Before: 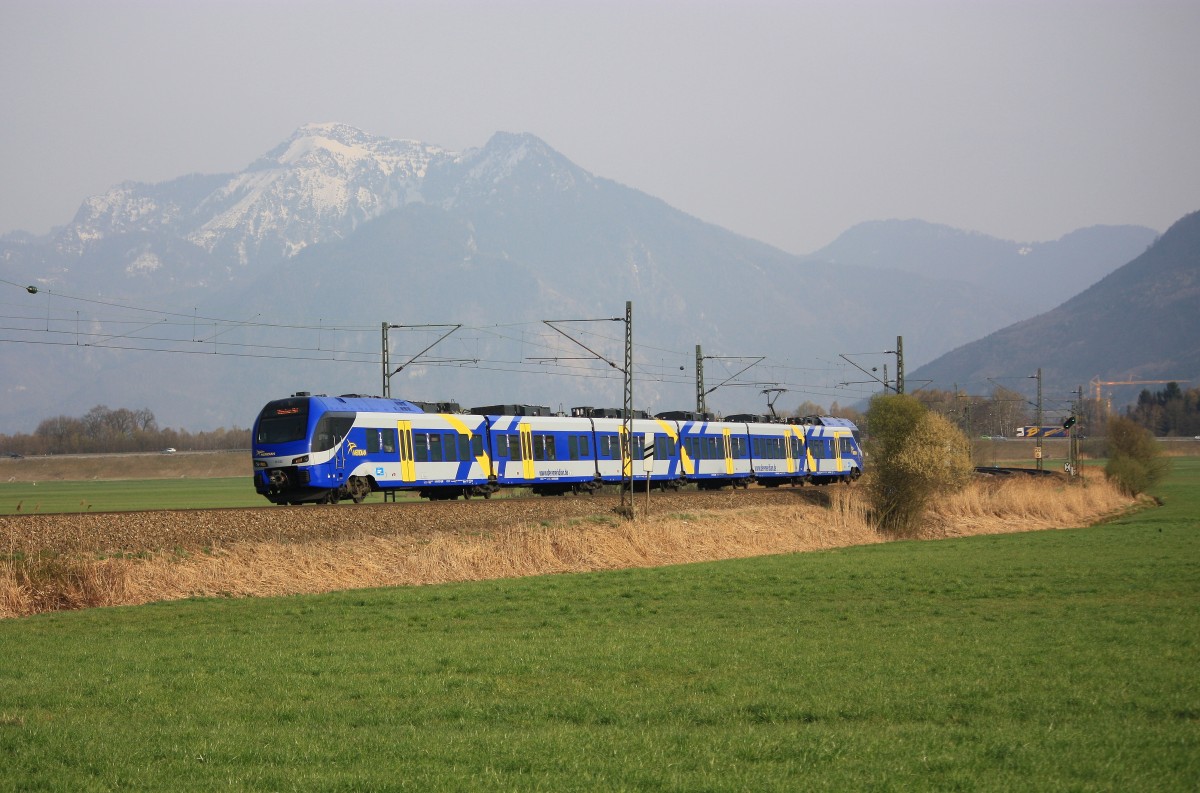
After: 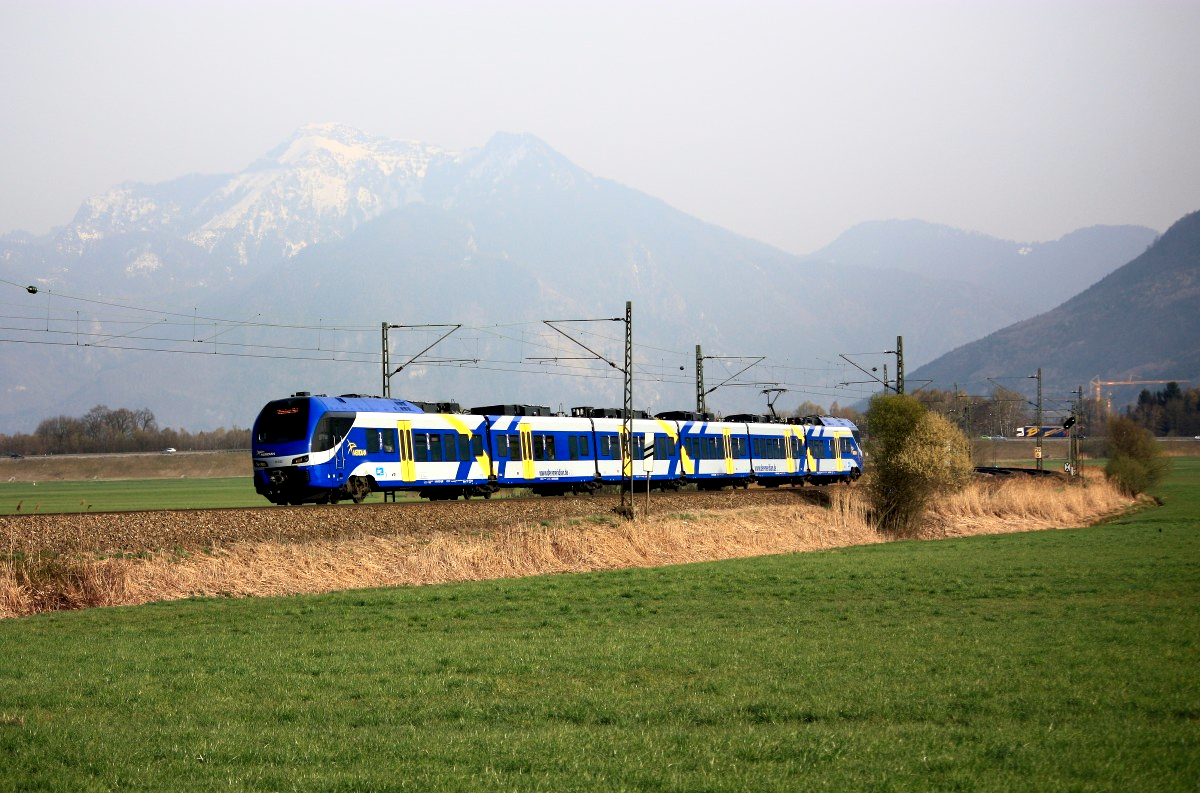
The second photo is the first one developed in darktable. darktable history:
shadows and highlights: shadows -90, highlights 90, soften with gaussian
white balance: emerald 1
contrast equalizer: octaves 7, y [[0.6 ×6], [0.55 ×6], [0 ×6], [0 ×6], [0 ×6]]
